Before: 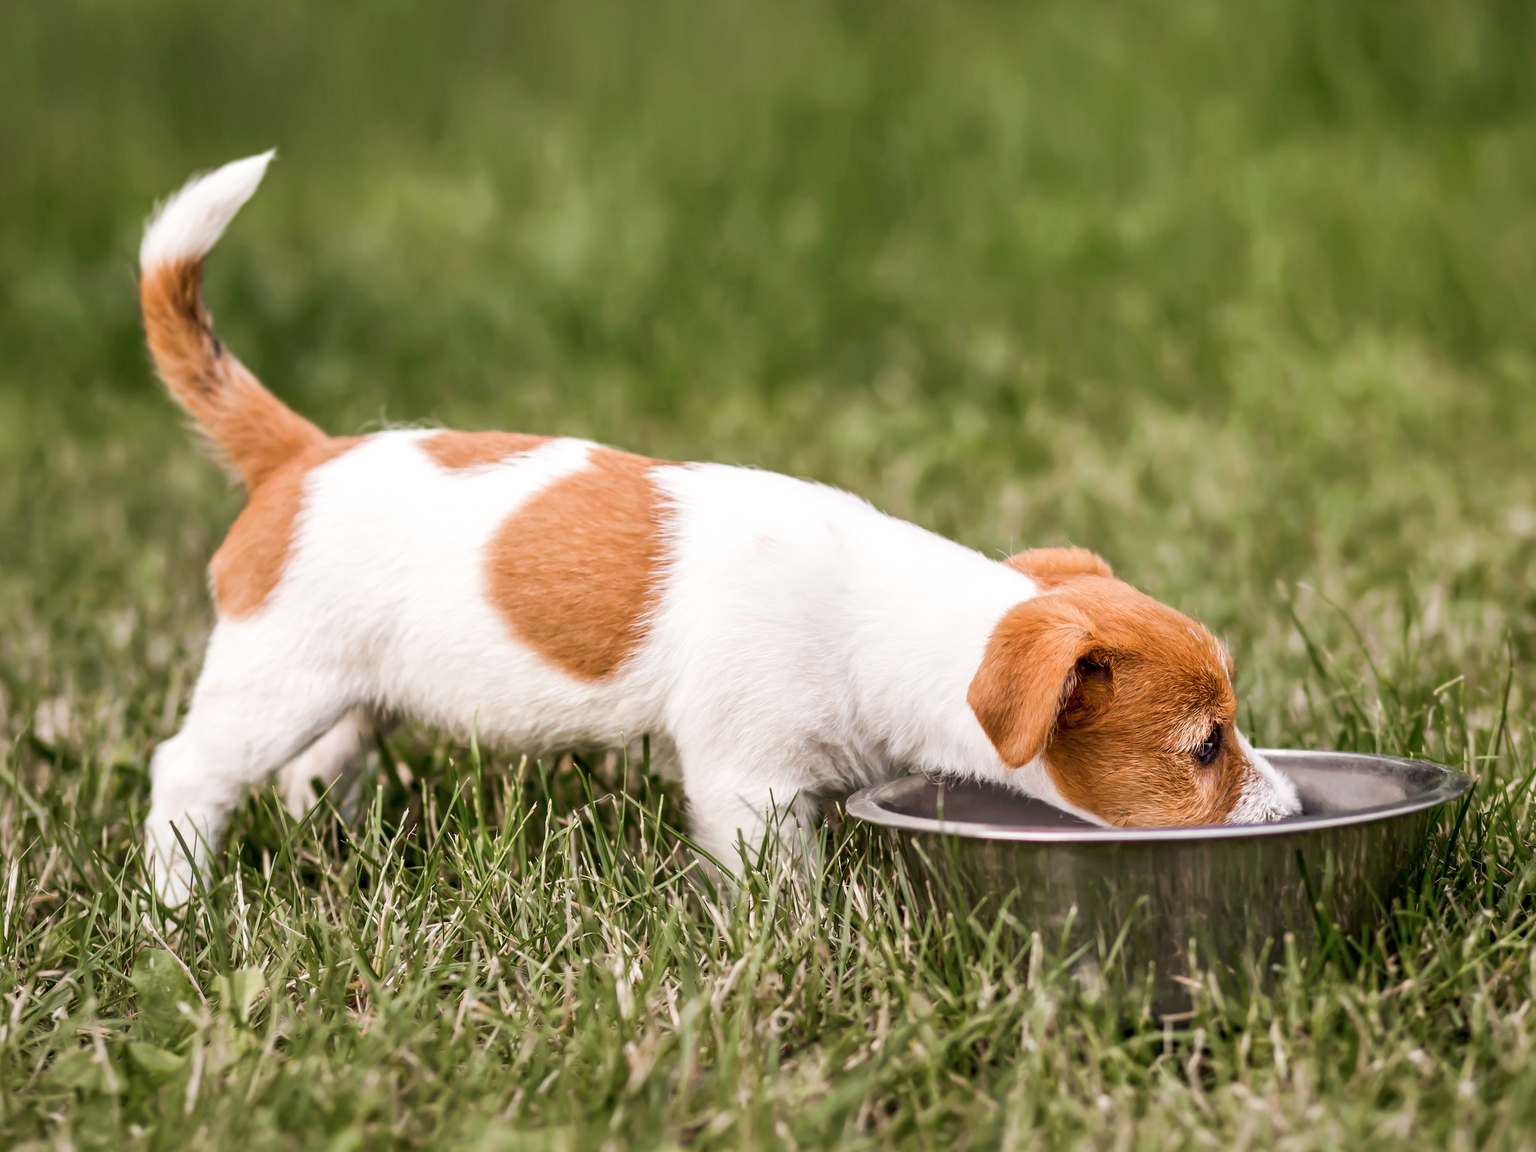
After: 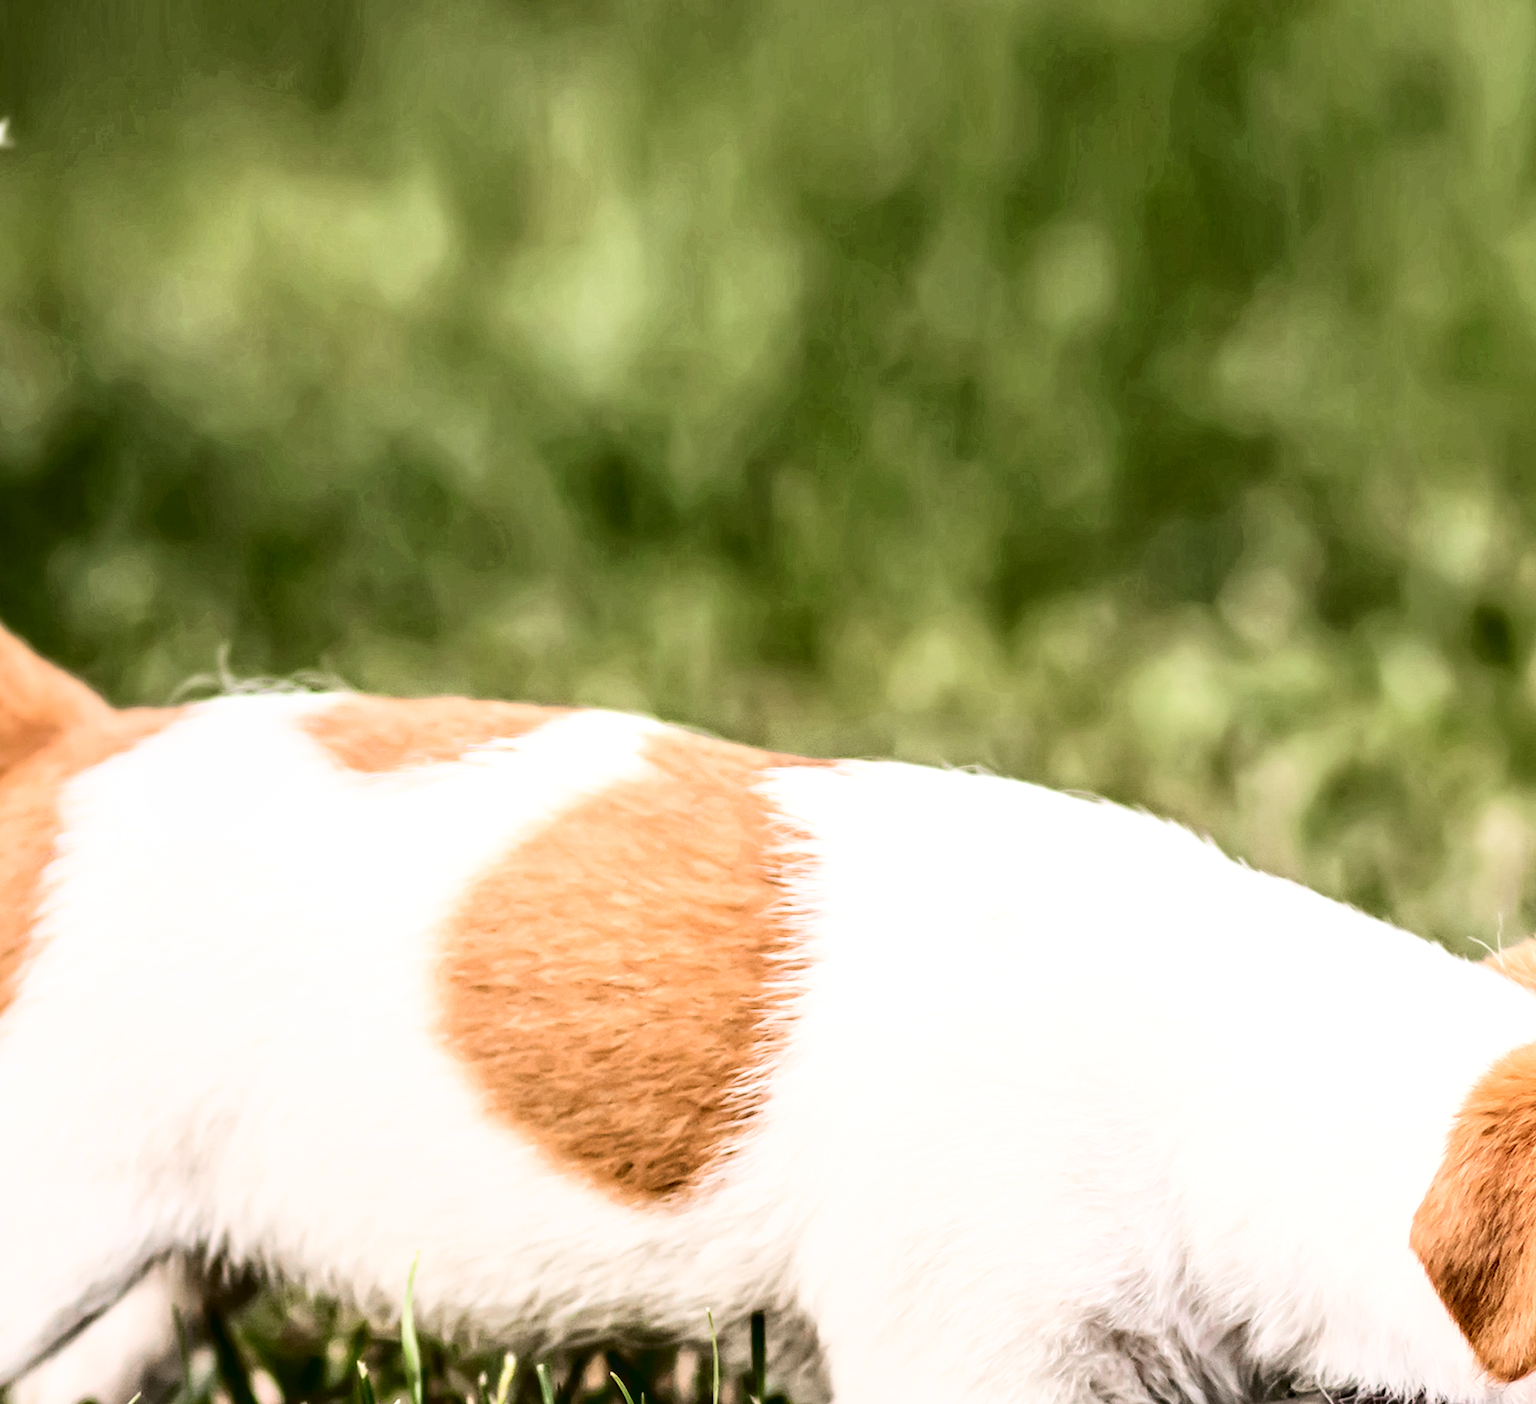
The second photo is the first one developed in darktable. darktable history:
haze removal: compatibility mode true, adaptive false
tone curve: curves: ch0 [(0, 0) (0.003, 0.002) (0.011, 0.002) (0.025, 0.002) (0.044, 0.002) (0.069, 0.002) (0.1, 0.003) (0.136, 0.008) (0.177, 0.03) (0.224, 0.058) (0.277, 0.139) (0.335, 0.233) (0.399, 0.363) (0.468, 0.506) (0.543, 0.649) (0.623, 0.781) (0.709, 0.88) (0.801, 0.956) (0.898, 0.994) (1, 1)], color space Lab, independent channels, preserve colors none
local contrast: on, module defaults
crop: left 17.802%, top 7.659%, right 32.965%, bottom 32.338%
